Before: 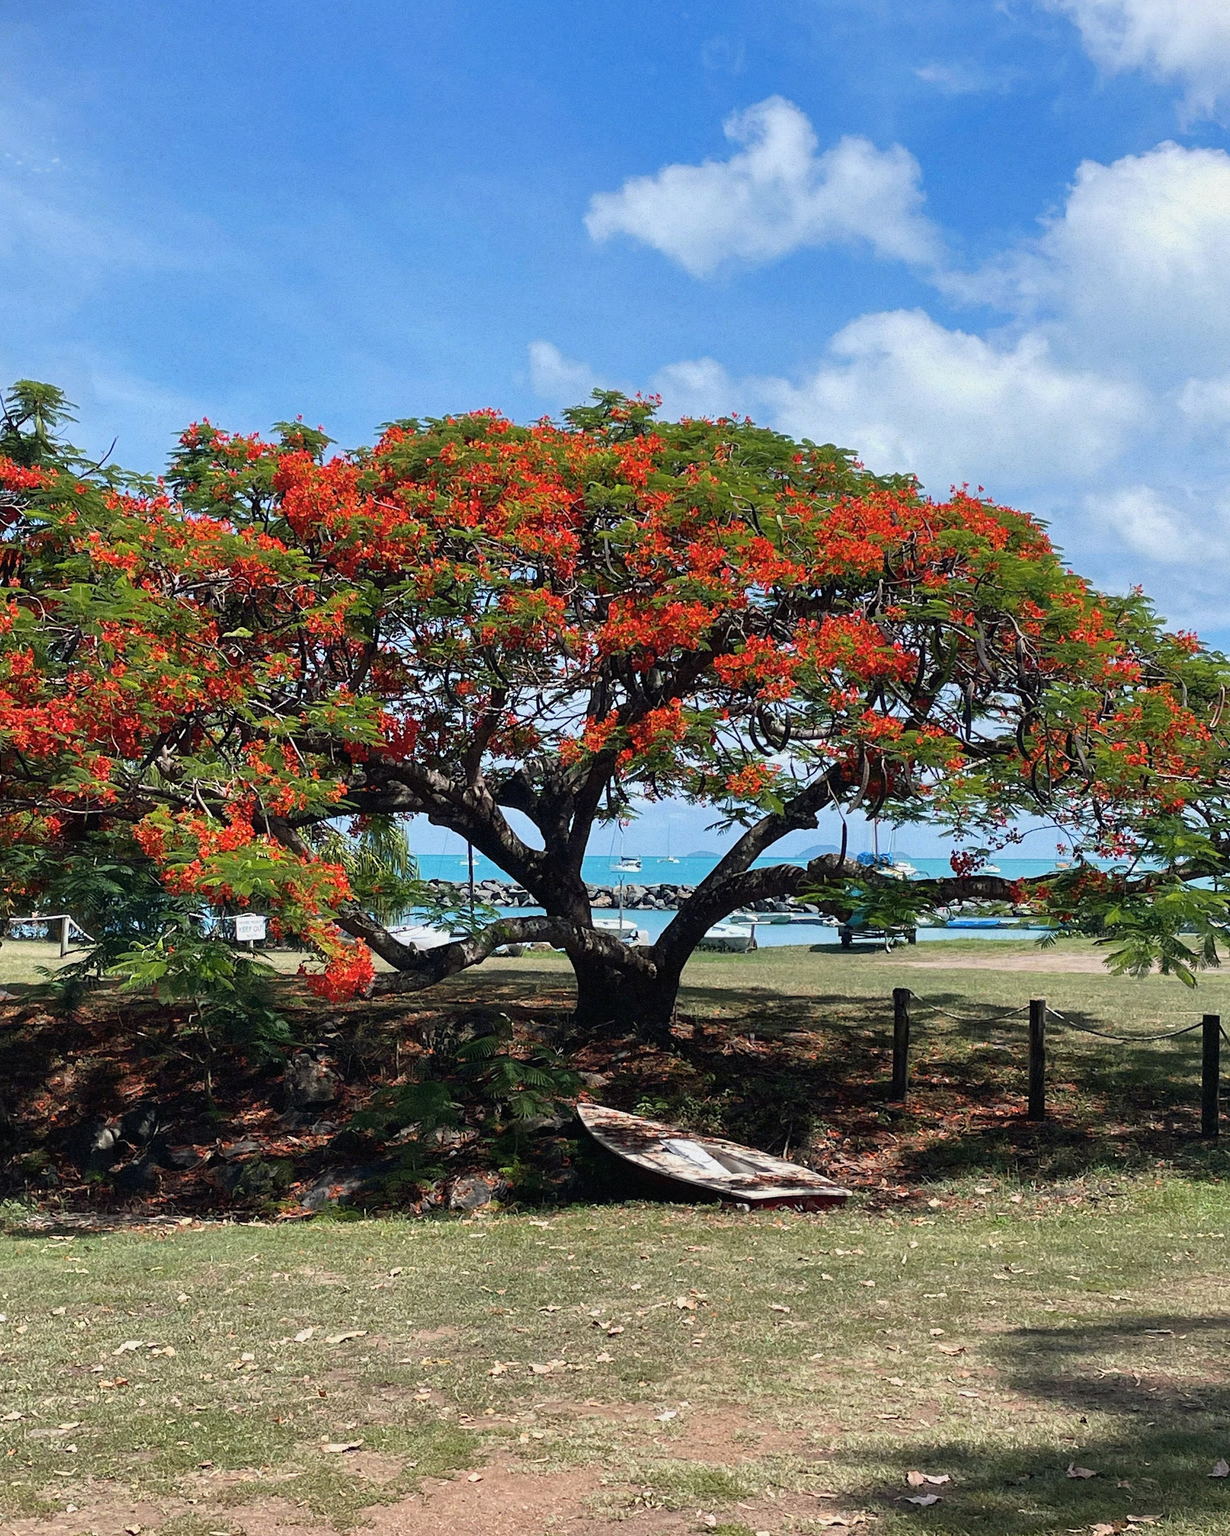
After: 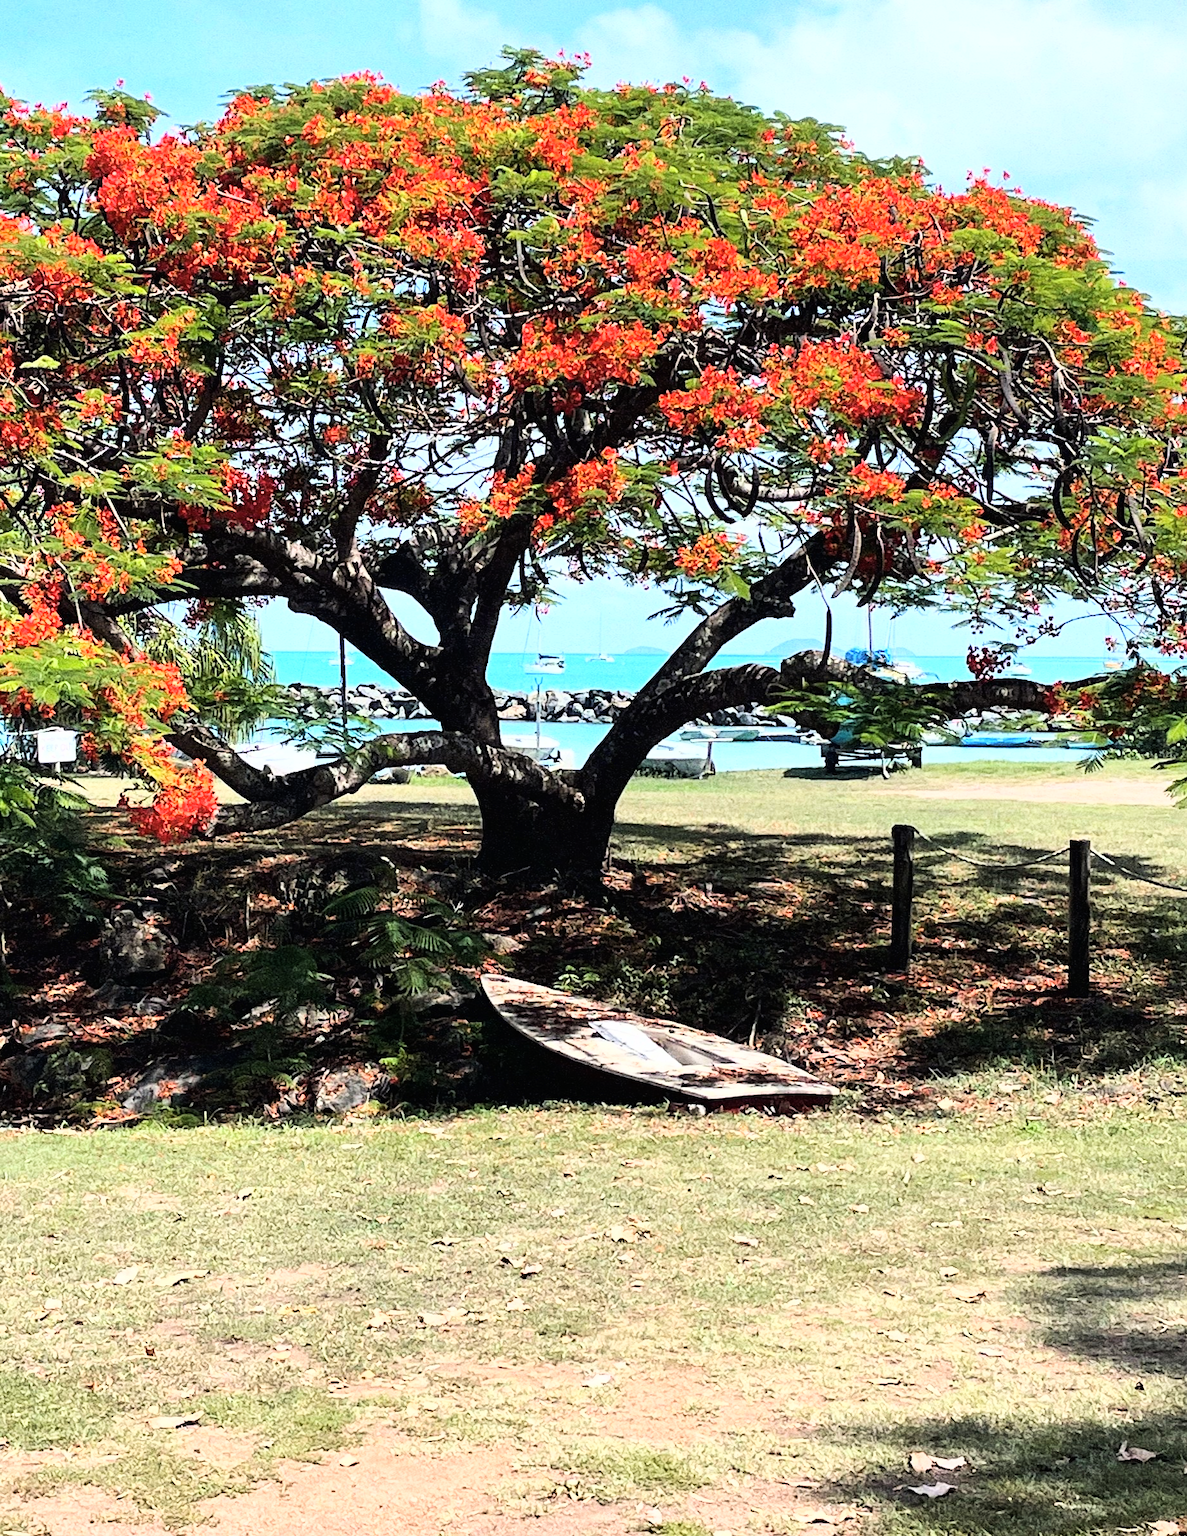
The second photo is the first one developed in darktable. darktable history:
crop: left 16.855%, top 23.053%, right 8.883%
base curve: curves: ch0 [(0, 0) (0.007, 0.004) (0.027, 0.03) (0.046, 0.07) (0.207, 0.54) (0.442, 0.872) (0.673, 0.972) (1, 1)]
